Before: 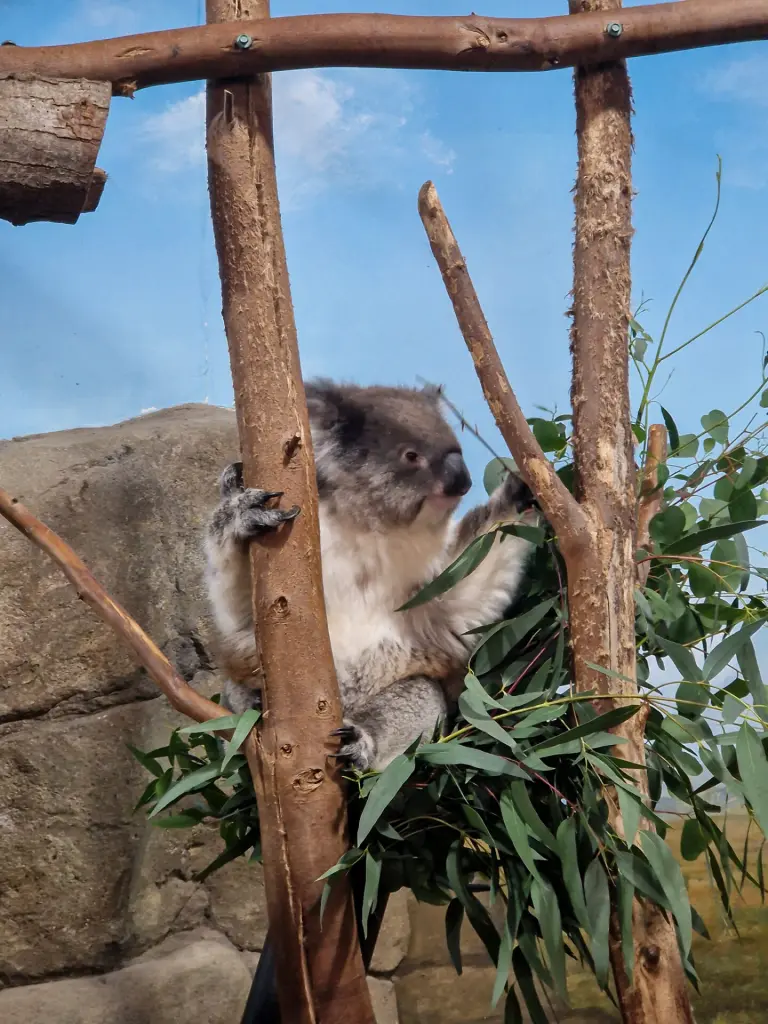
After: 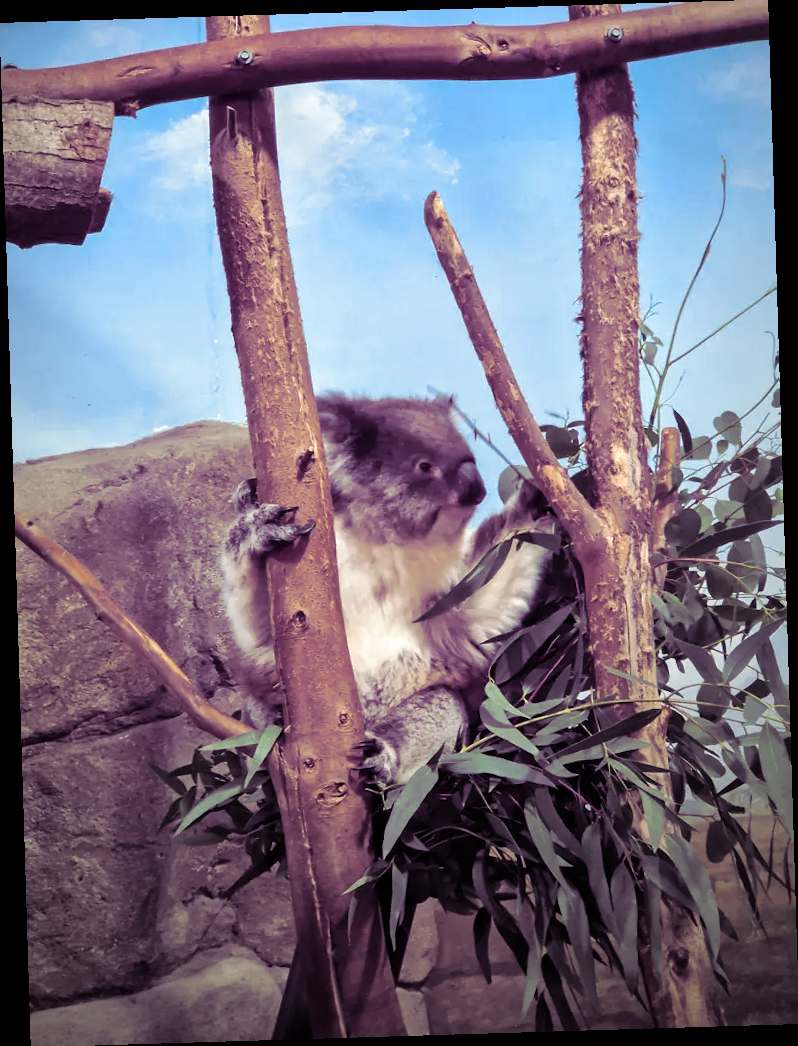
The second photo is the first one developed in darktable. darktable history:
vignetting: fall-off start 72.14%, fall-off radius 108.07%, brightness -0.713, saturation -0.488, center (-0.054, -0.359), width/height ratio 0.729
split-toning: shadows › hue 277.2°, shadows › saturation 0.74
exposure: exposure 0.426 EV, compensate highlight preservation false
rotate and perspective: rotation -1.75°, automatic cropping off
